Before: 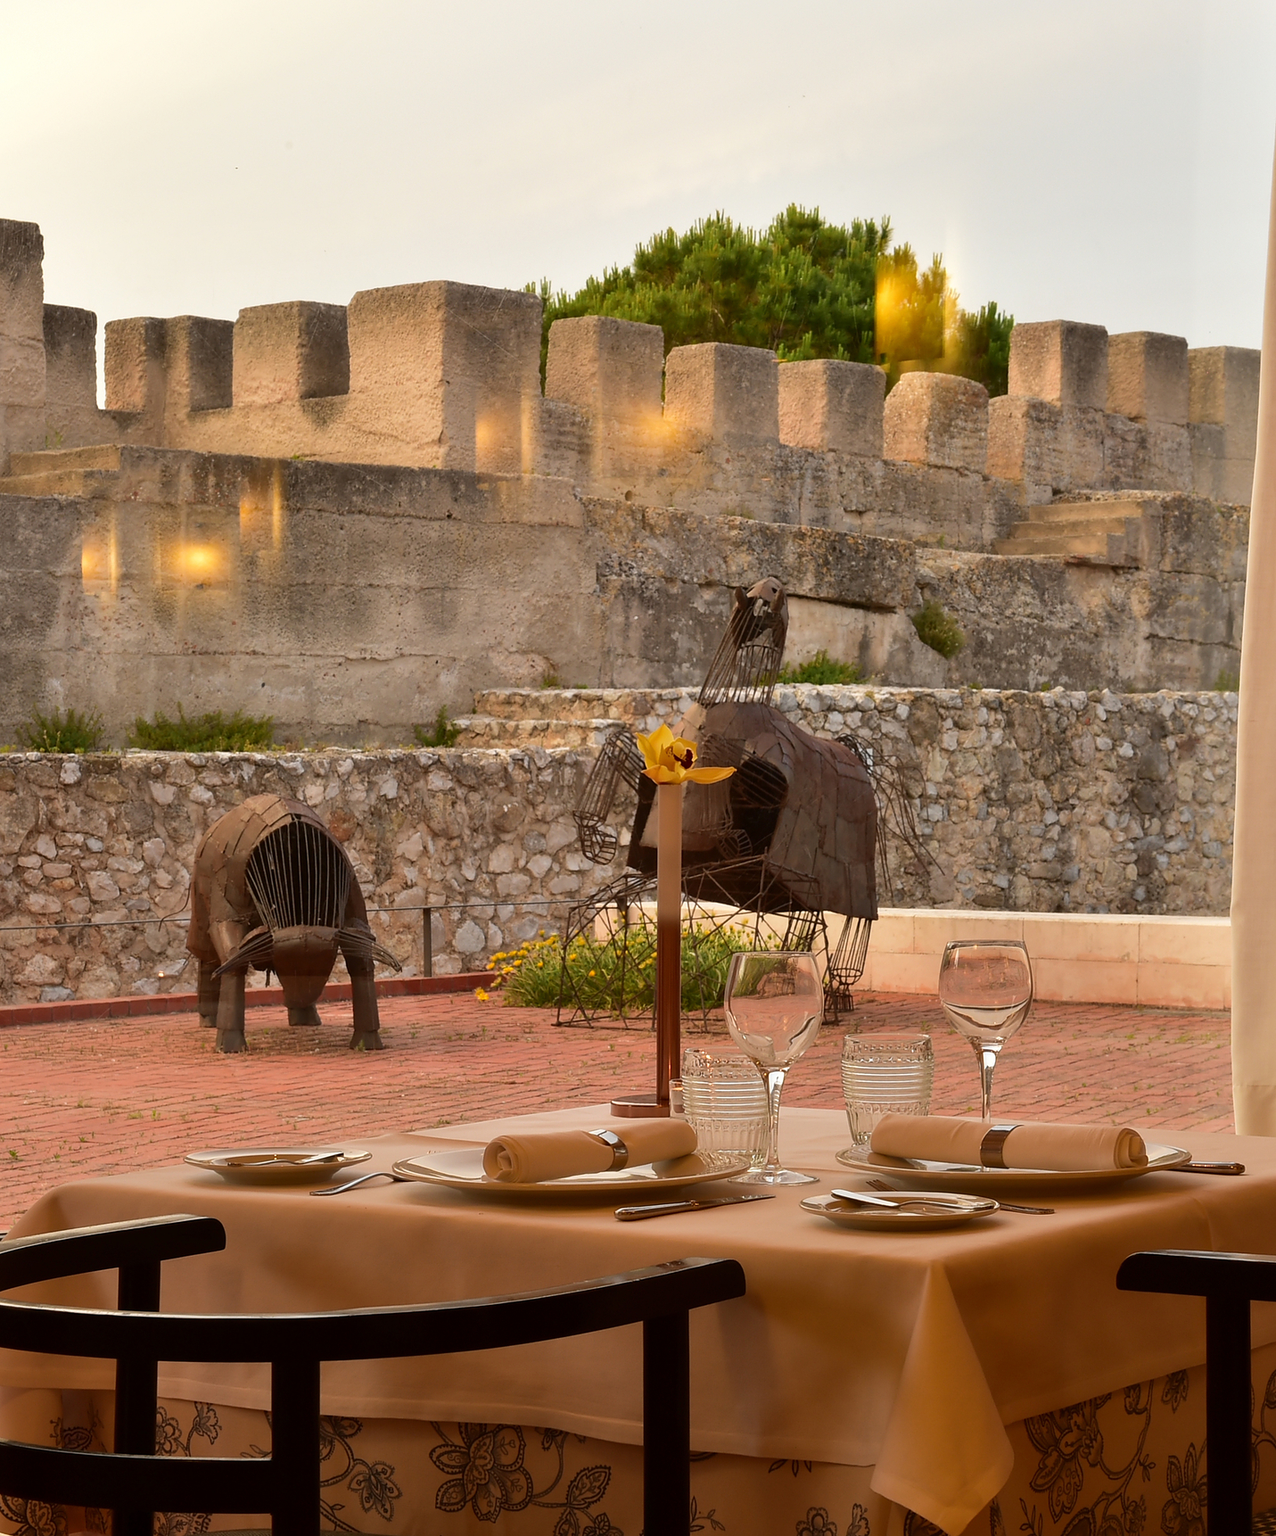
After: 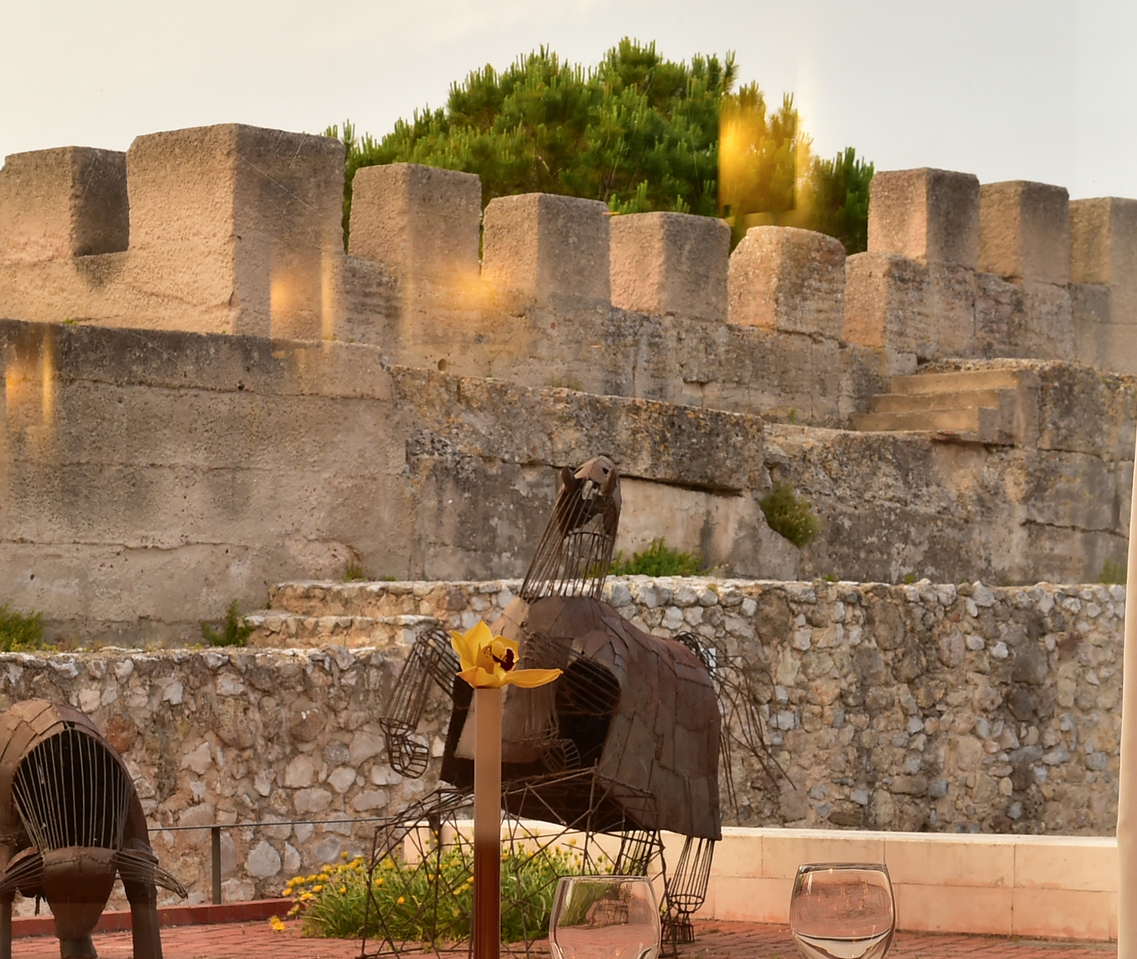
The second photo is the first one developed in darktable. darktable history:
color calibration: illuminant same as pipeline (D50), adaptation none (bypass), gamut compression 1.72
crop: left 18.38%, top 11.092%, right 2.134%, bottom 33.217%
